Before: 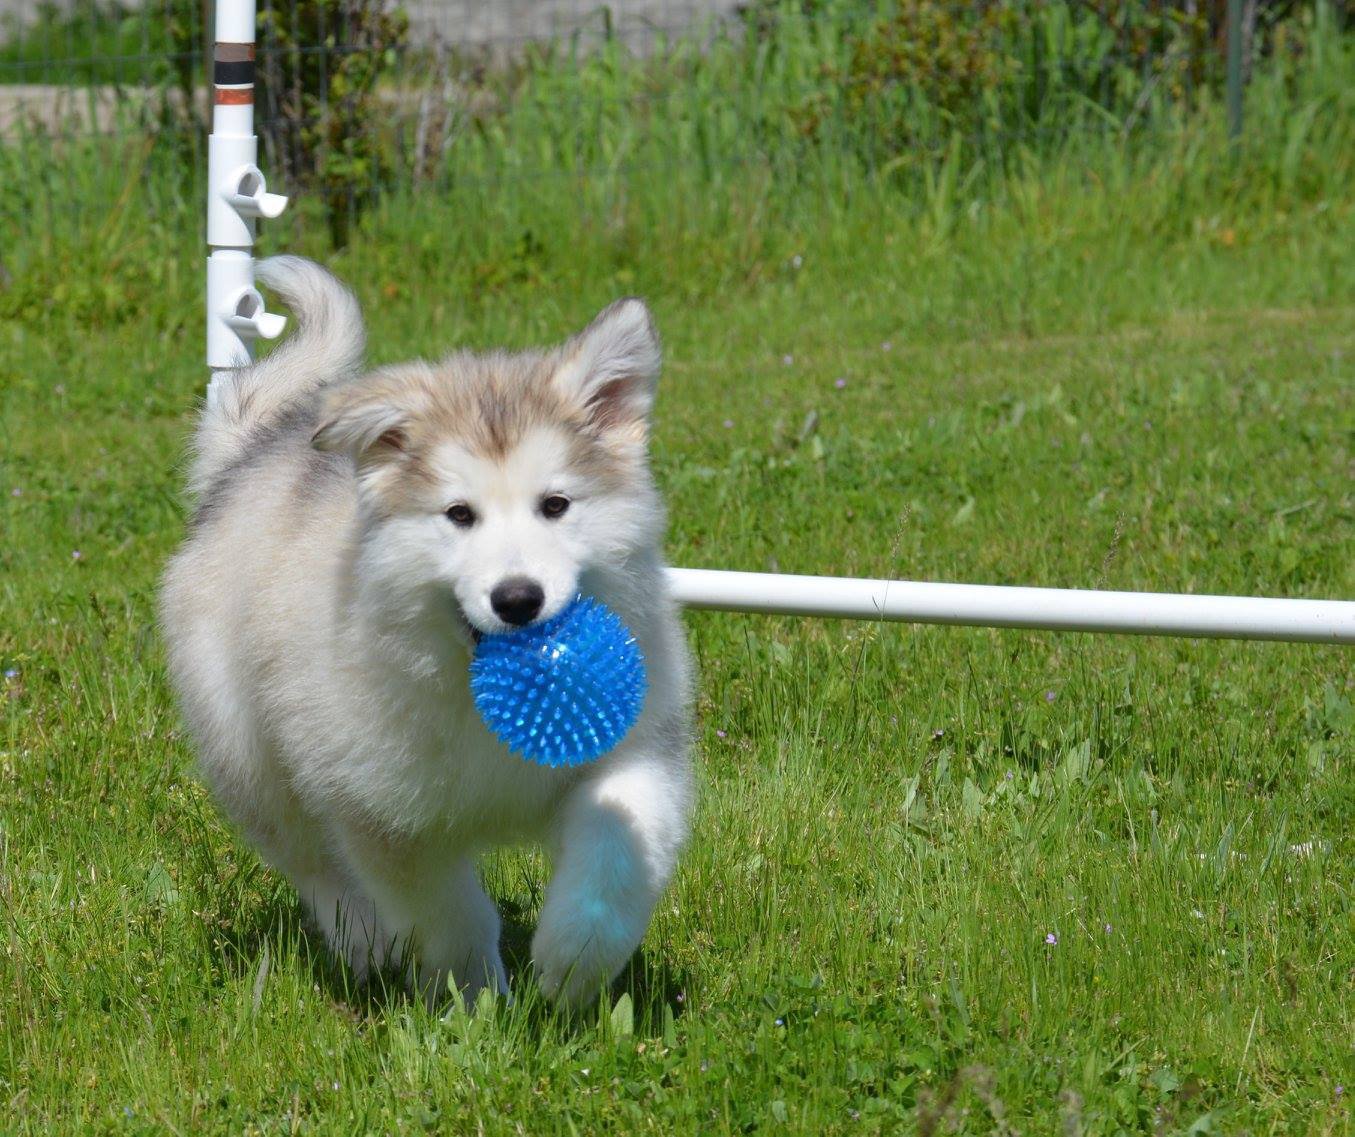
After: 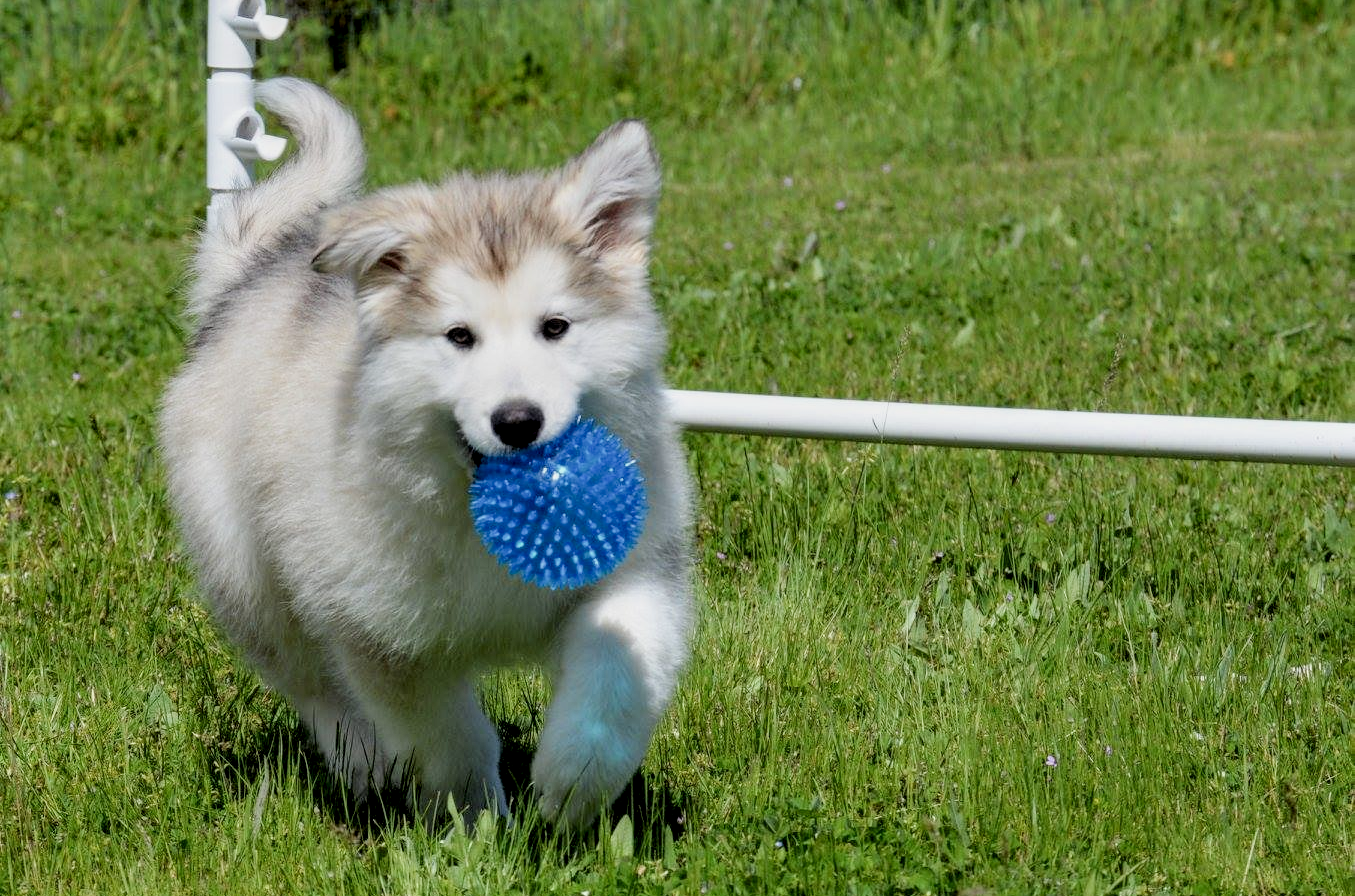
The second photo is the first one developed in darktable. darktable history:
crop and rotate: top 15.72%, bottom 5.469%
local contrast: highlights 60%, shadows 64%, detail 160%
filmic rgb: black relative exposure -7.17 EV, white relative exposure 5.38 EV, hardness 3.02
